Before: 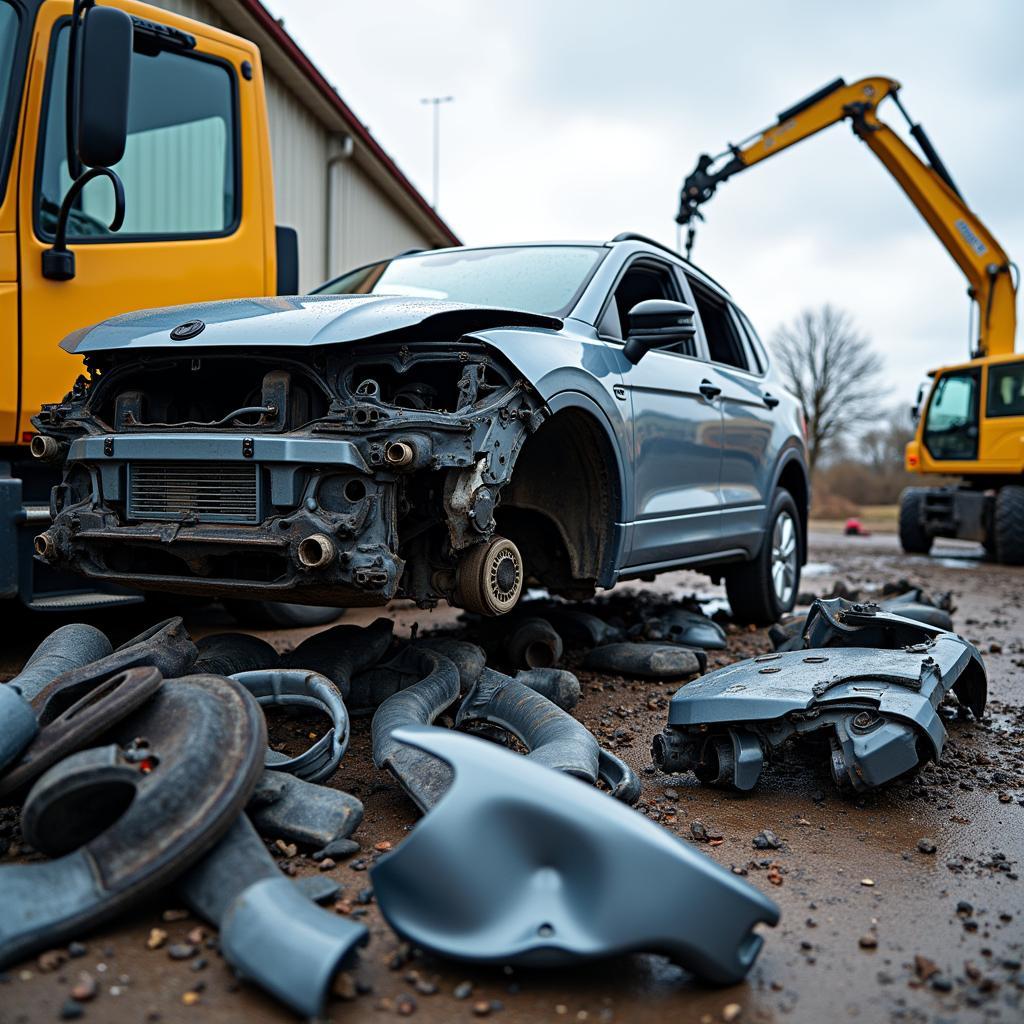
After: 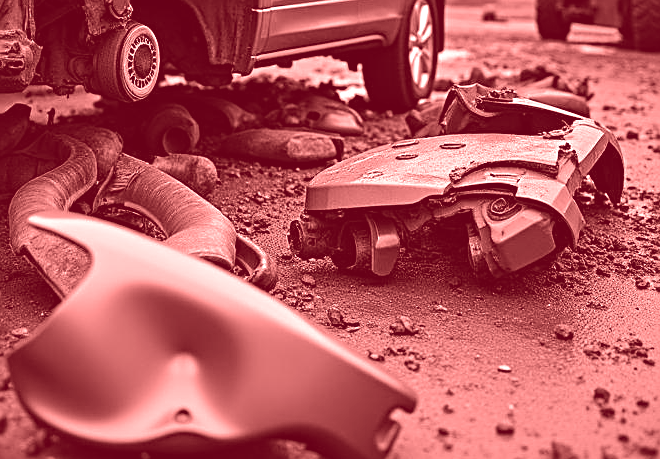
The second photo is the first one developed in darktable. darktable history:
sharpen: on, module defaults
tone equalizer: -8 EV -1.84 EV, -7 EV -1.16 EV, -6 EV -1.62 EV, smoothing diameter 25%, edges refinement/feathering 10, preserve details guided filter
color balance rgb: shadows lift › chroma 3%, shadows lift › hue 280.8°, power › hue 330°, highlights gain › chroma 3%, highlights gain › hue 75.6°, global offset › luminance 0.7%, perceptual saturation grading › global saturation 20%, perceptual saturation grading › highlights -25%, perceptual saturation grading › shadows 50%, global vibrance 20.33%
colorize: saturation 60%, source mix 100%
crop and rotate: left 35.509%, top 50.238%, bottom 4.934%
white balance: red 1.042, blue 1.17
